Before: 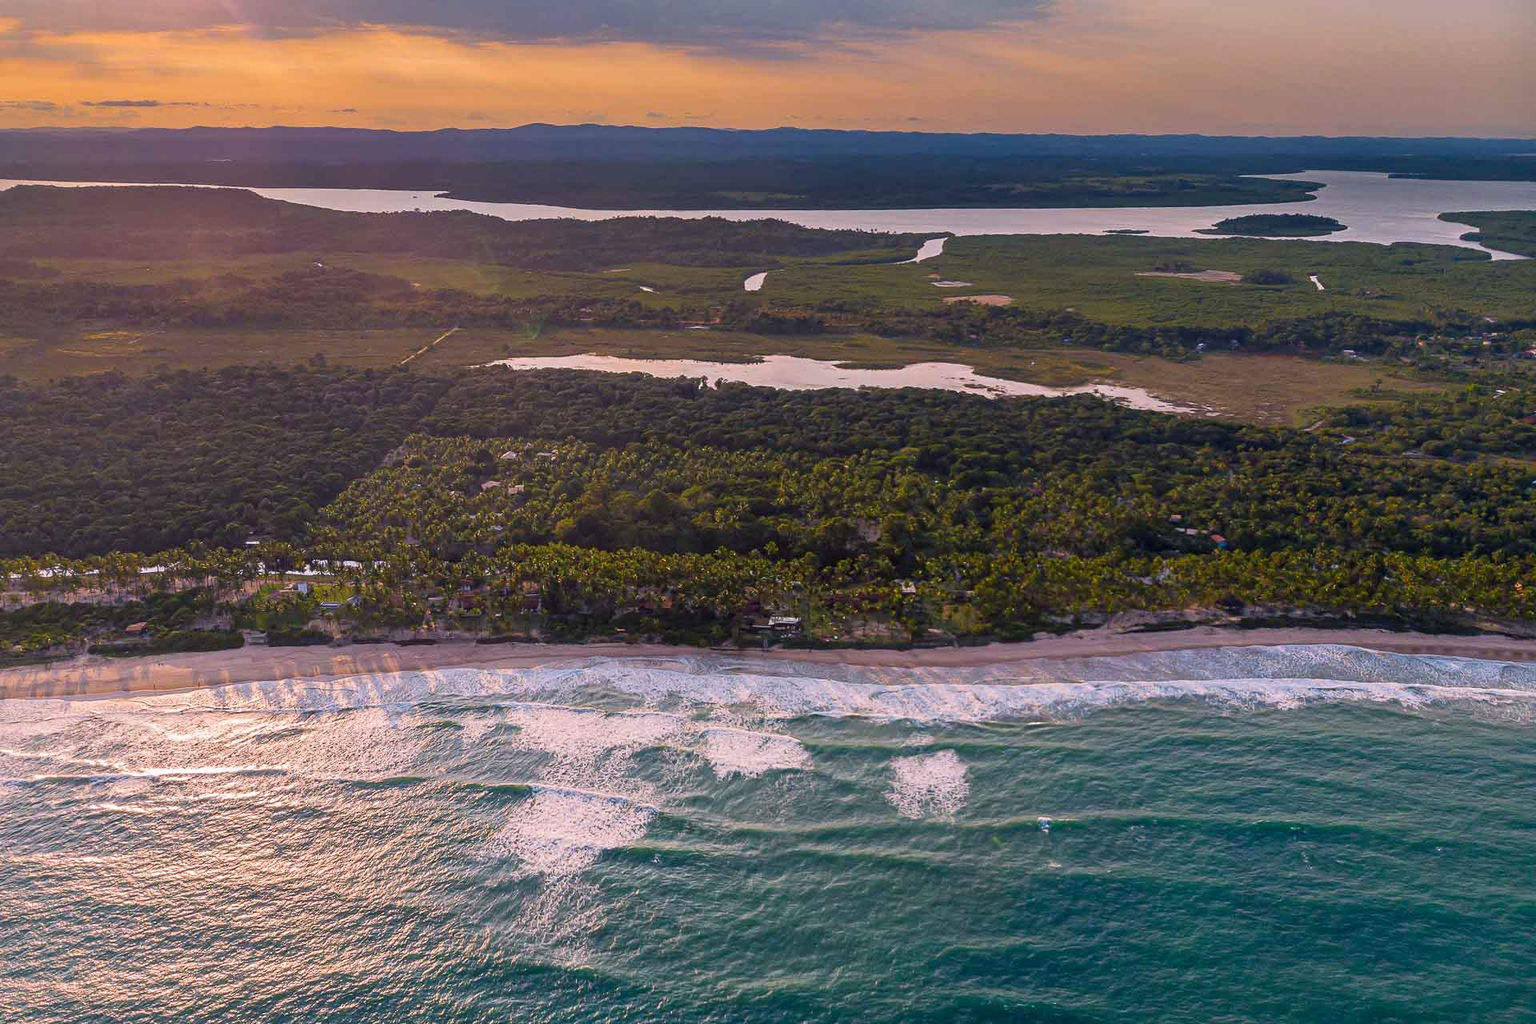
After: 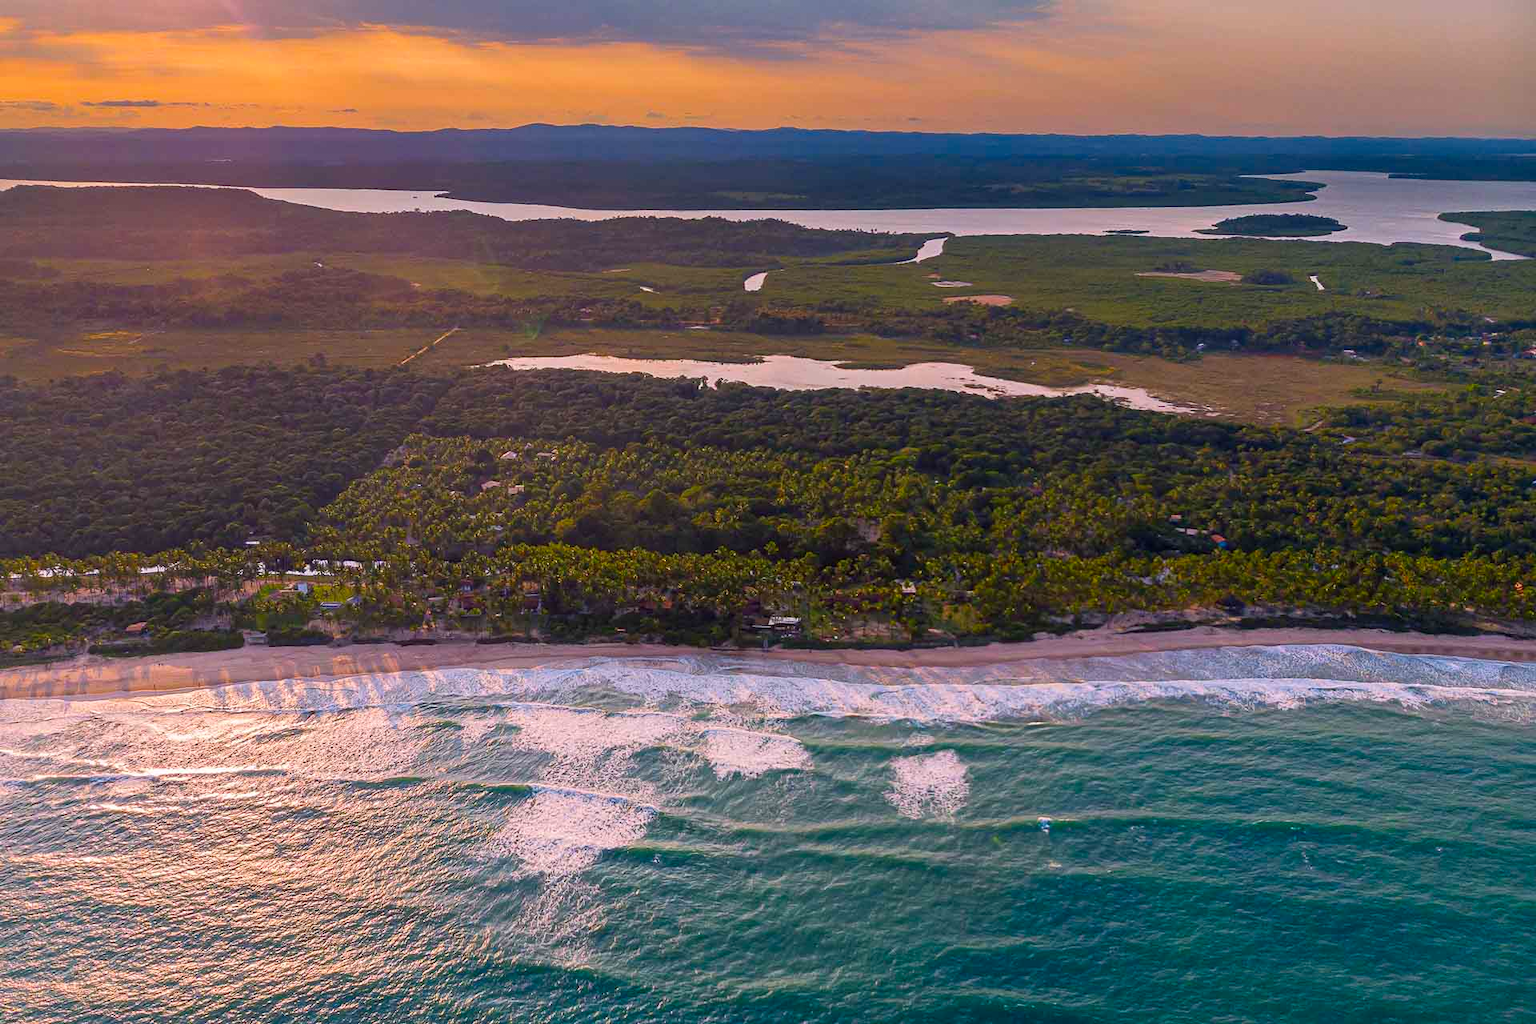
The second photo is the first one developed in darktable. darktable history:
color correction: highlights b* 0.038, saturation 1.33
